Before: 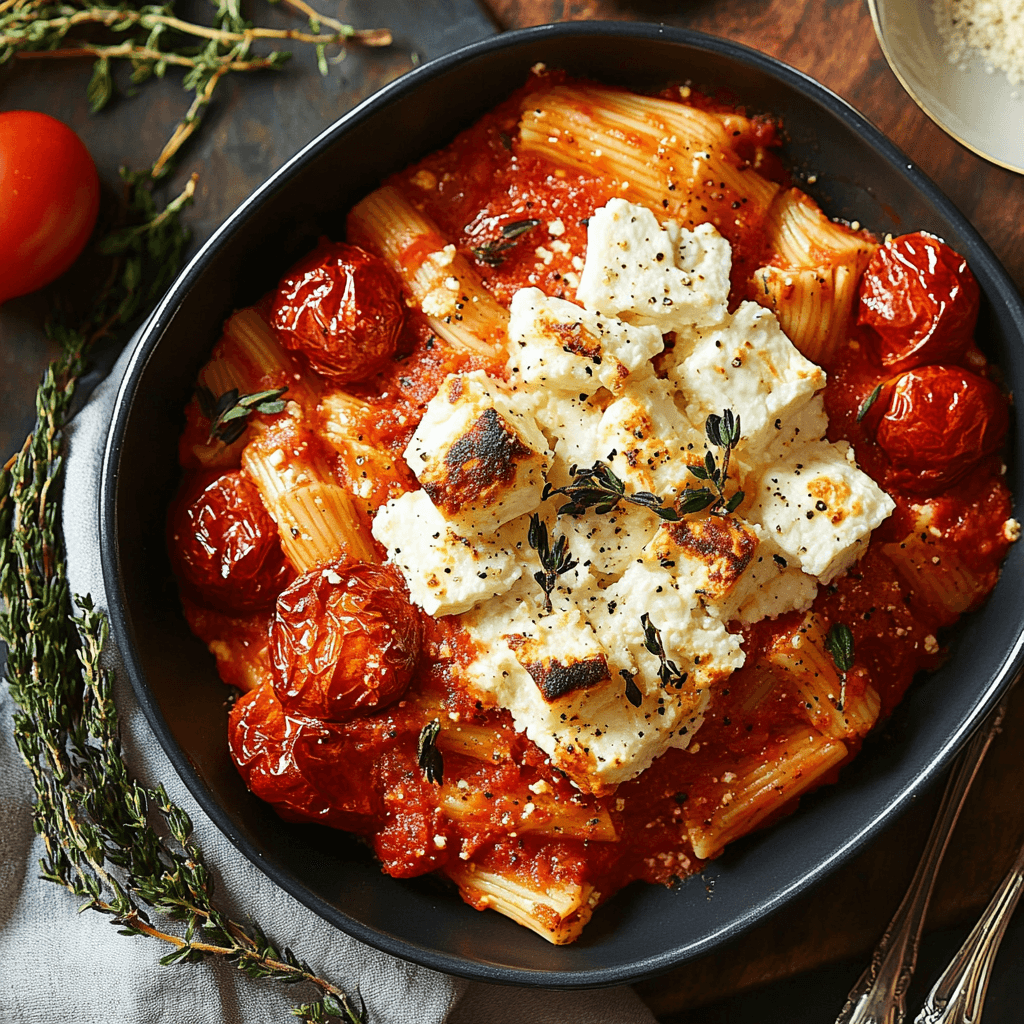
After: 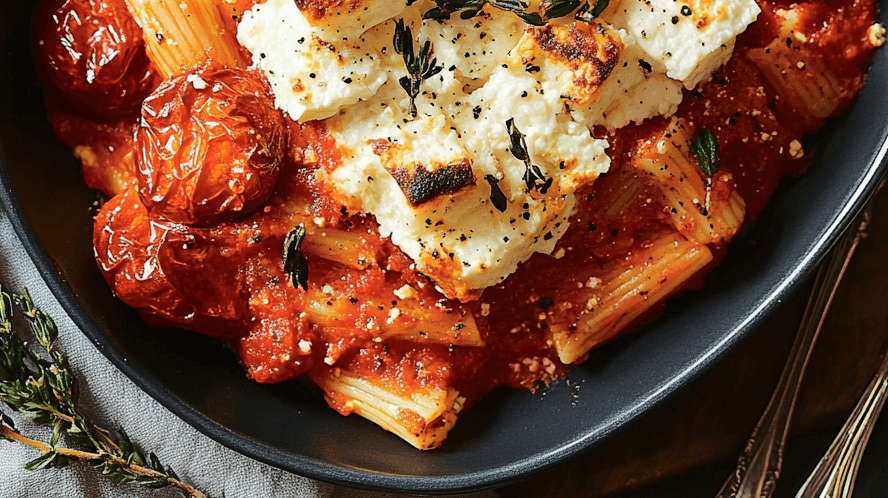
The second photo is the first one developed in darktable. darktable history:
tone curve: curves: ch0 [(0, 0) (0.003, 0.004) (0.011, 0.01) (0.025, 0.025) (0.044, 0.042) (0.069, 0.064) (0.1, 0.093) (0.136, 0.13) (0.177, 0.182) (0.224, 0.241) (0.277, 0.322) (0.335, 0.409) (0.399, 0.482) (0.468, 0.551) (0.543, 0.606) (0.623, 0.672) (0.709, 0.73) (0.801, 0.81) (0.898, 0.885) (1, 1)], color space Lab, independent channels, preserve colors none
crop and rotate: left 13.246%, top 48.41%, bottom 2.939%
